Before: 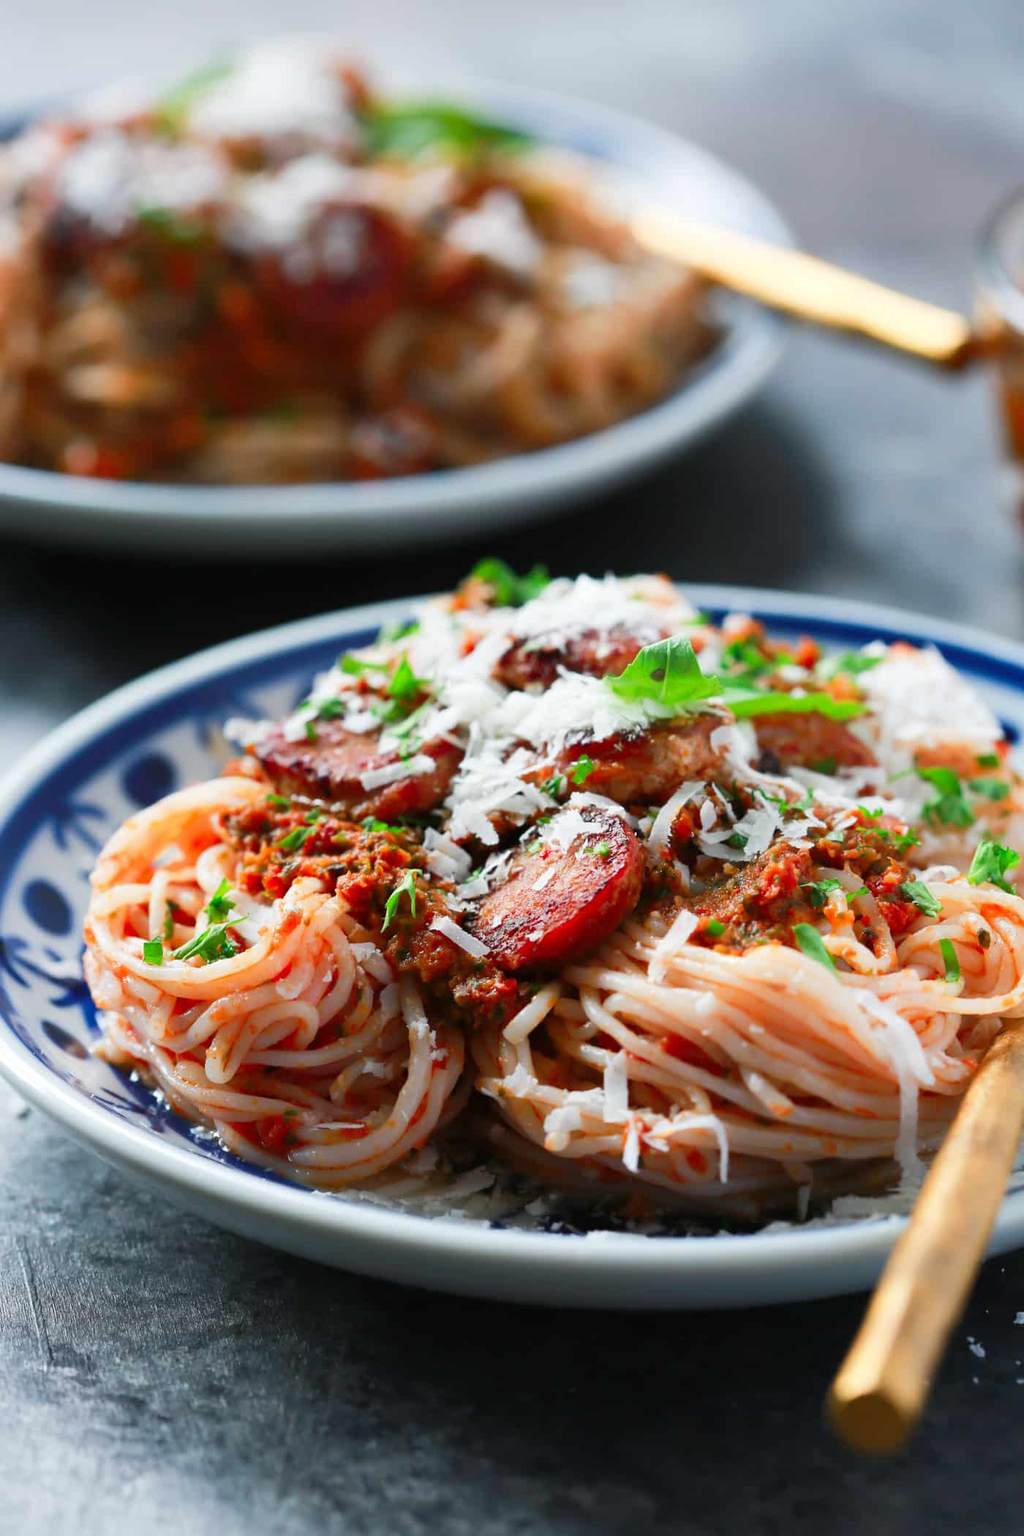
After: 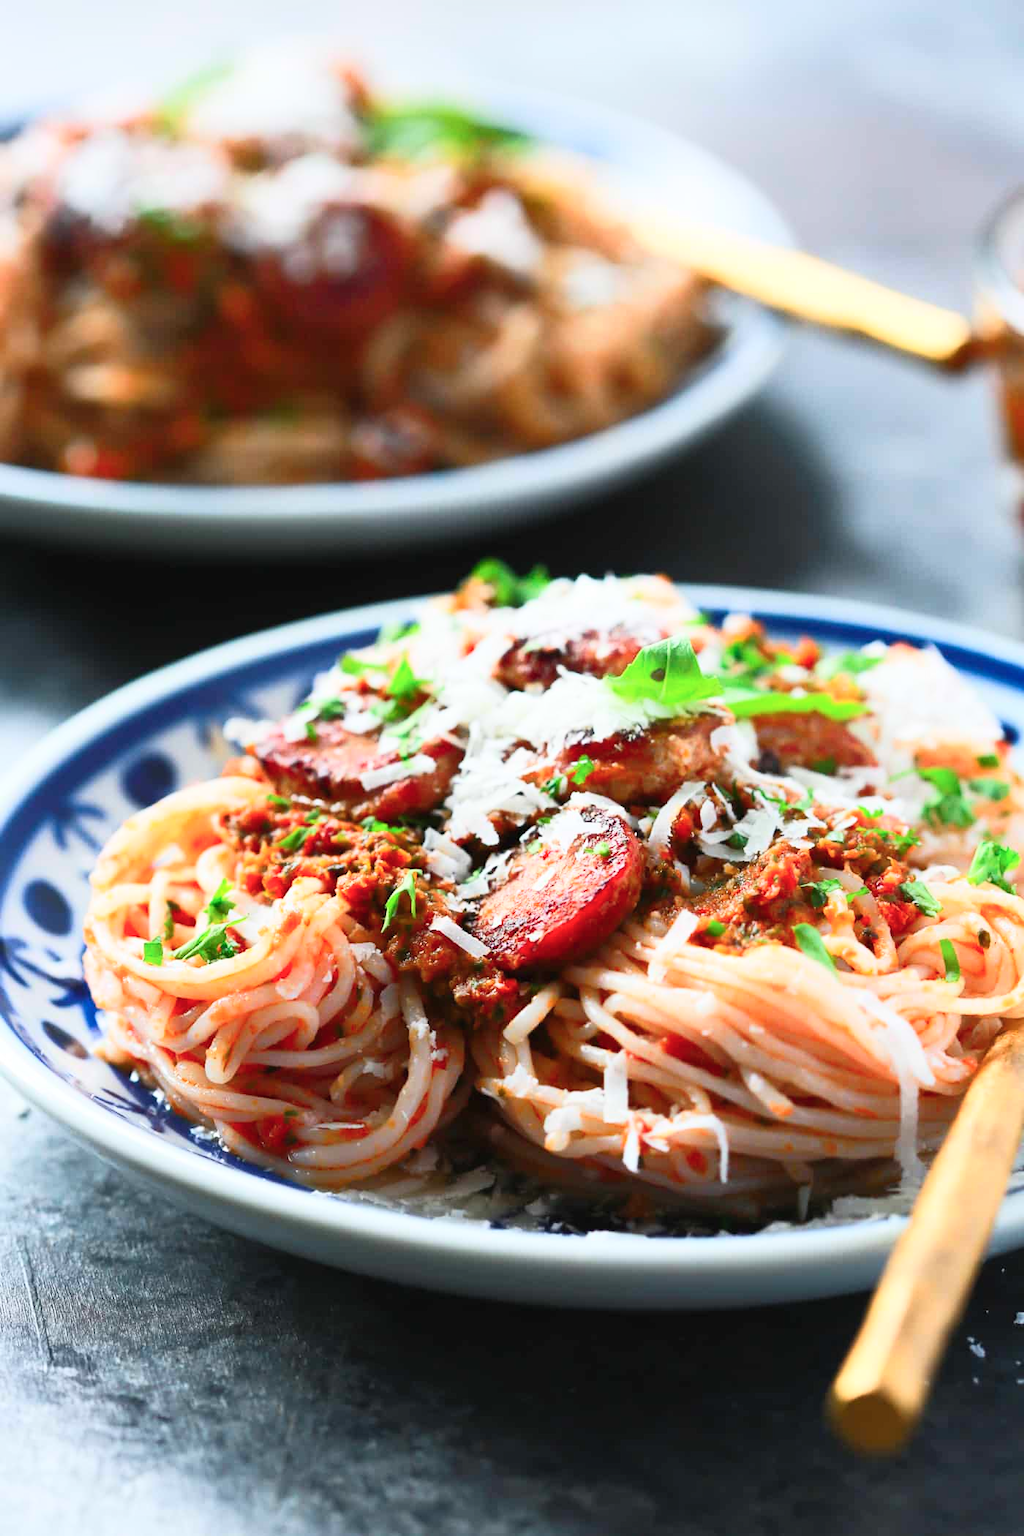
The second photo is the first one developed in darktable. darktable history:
shadows and highlights: shadows -1.56, highlights 41.36
color balance rgb: perceptual saturation grading › global saturation -3.196%, global vibrance 6.783%, saturation formula JzAzBz (2021)
contrast brightness saturation: contrast 0.204, brightness 0.163, saturation 0.217
